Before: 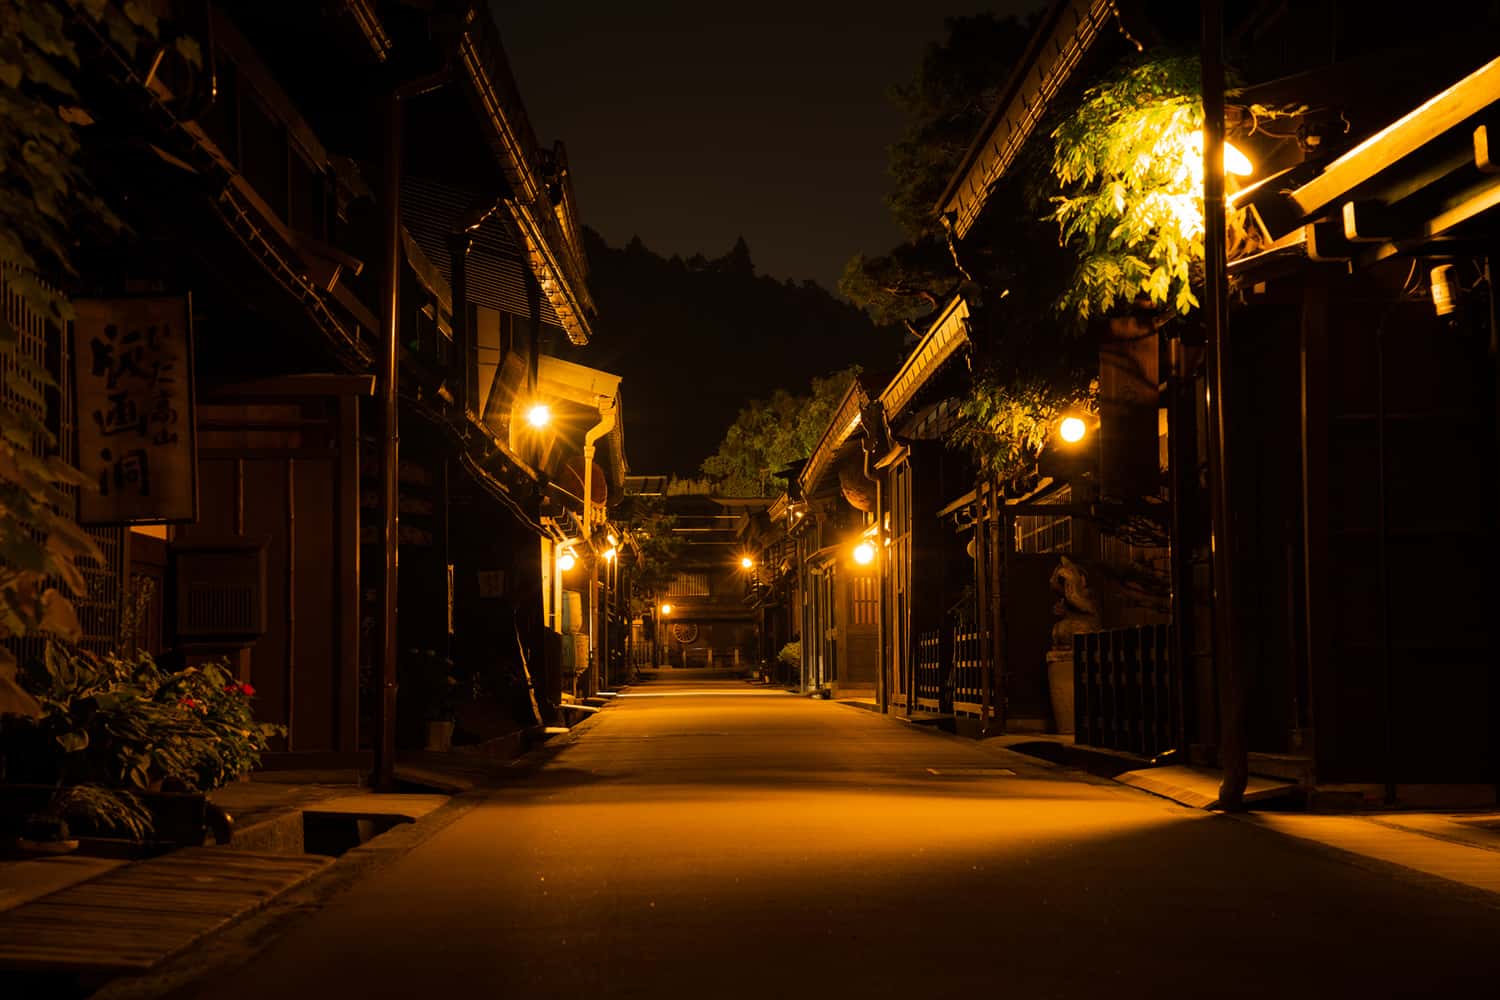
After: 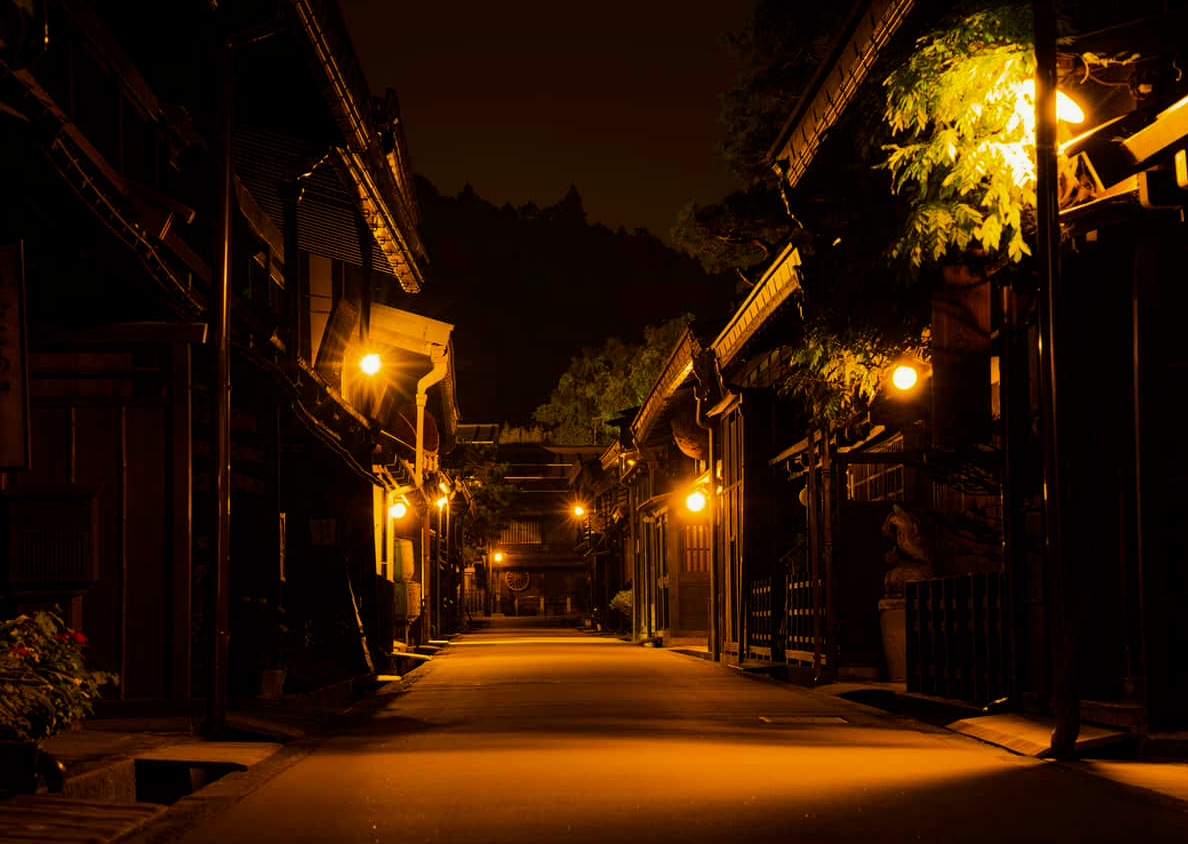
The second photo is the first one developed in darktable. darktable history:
crop: left 11.221%, top 5.237%, right 9.571%, bottom 10.296%
shadows and highlights: shadows -20.11, white point adjustment -1.99, highlights -34.73
color balance rgb: shadows lift › chroma 2.018%, shadows lift › hue 248.44°, power › luminance -3.732%, power › chroma 0.569%, power › hue 40.21°, linear chroma grading › global chroma -15.655%, perceptual saturation grading › global saturation 46.044%, perceptual saturation grading › highlights -25.761%, perceptual saturation grading › shadows 49.408%, global vibrance 59.628%
